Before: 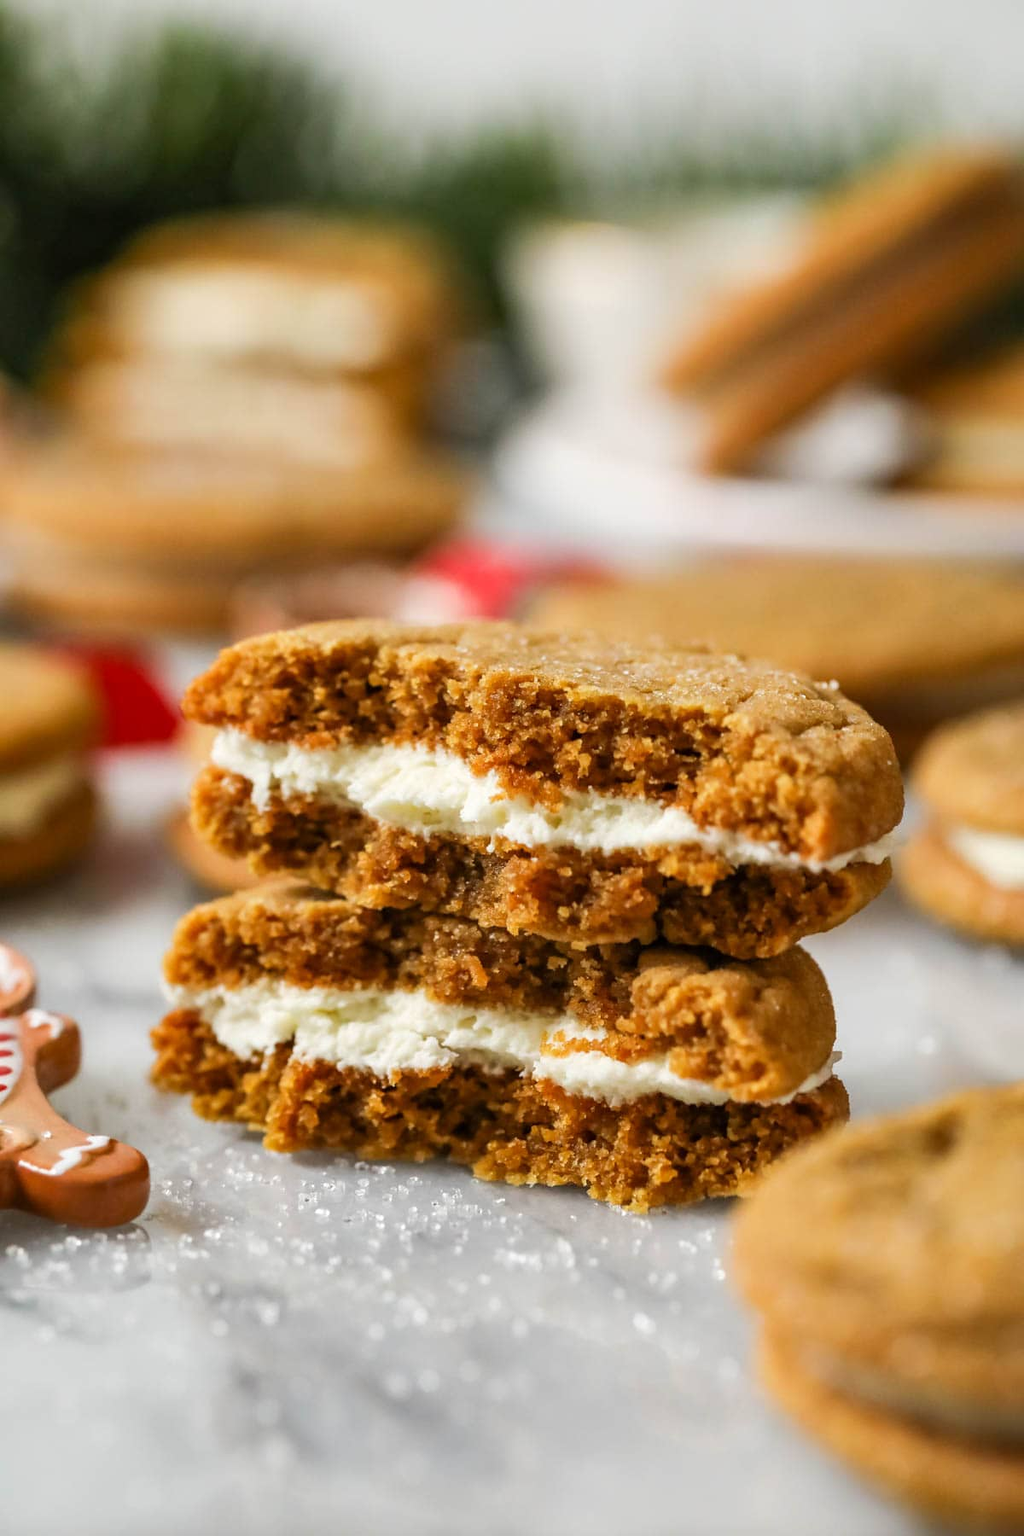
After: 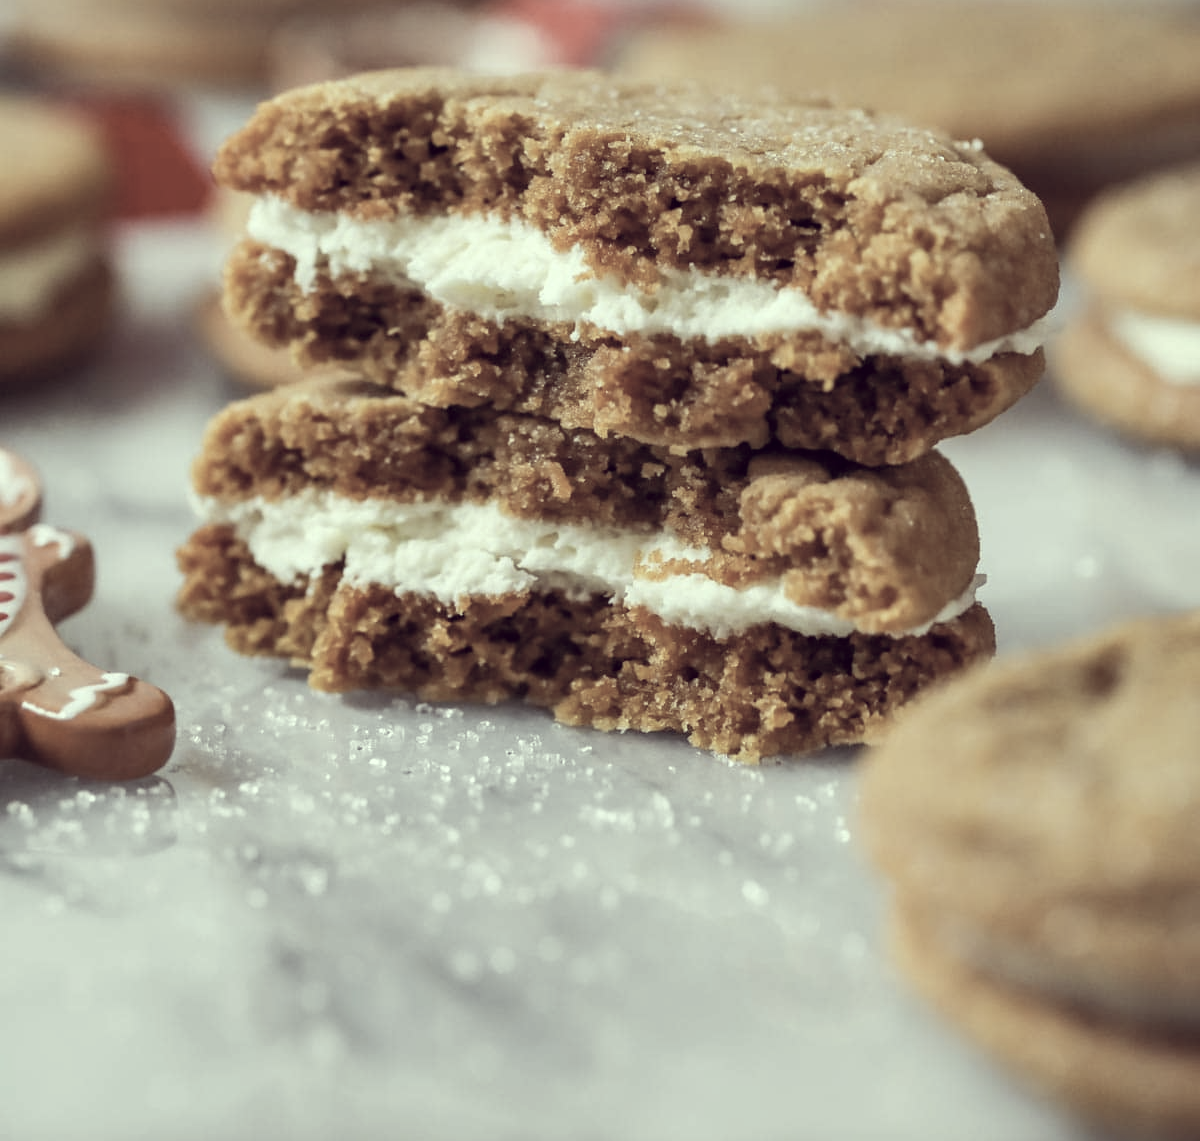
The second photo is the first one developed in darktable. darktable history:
crop and rotate: top 36.571%
color correction: highlights a* -20.31, highlights b* 19.98, shadows a* 19.24, shadows b* -20.75, saturation 0.401
